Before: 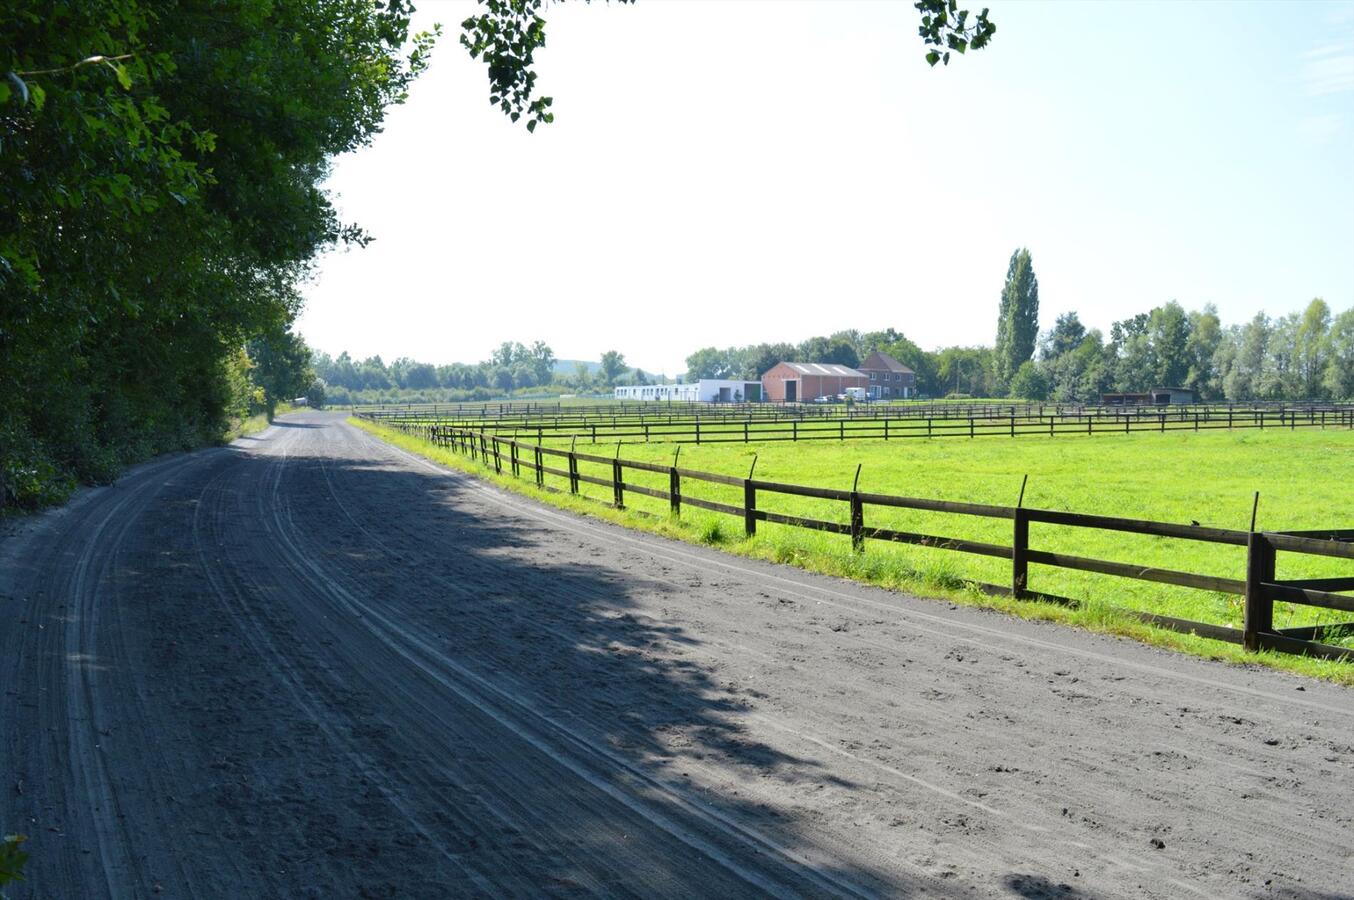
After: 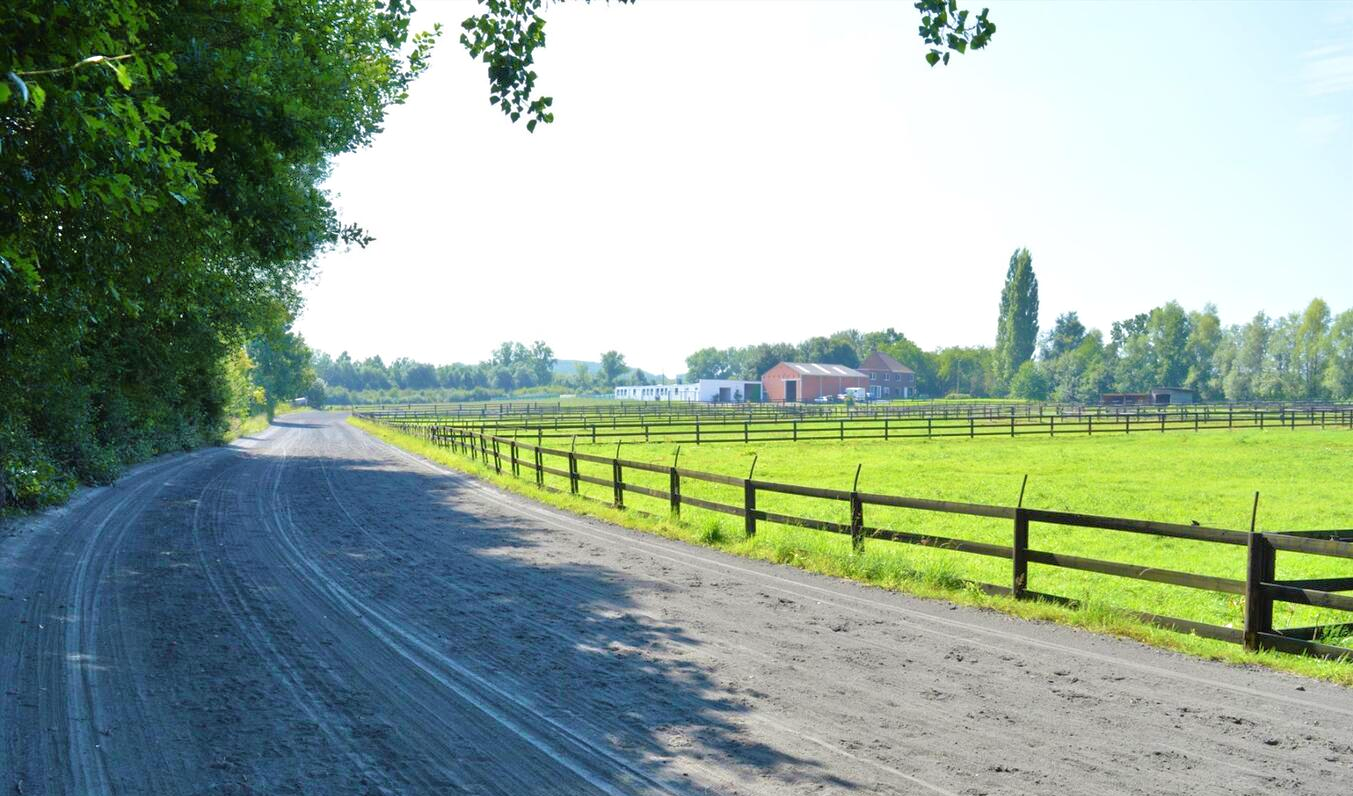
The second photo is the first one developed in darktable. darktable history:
crop and rotate: top 0%, bottom 11.49%
tone equalizer: -7 EV 0.15 EV, -6 EV 0.6 EV, -5 EV 1.15 EV, -4 EV 1.33 EV, -3 EV 1.15 EV, -2 EV 0.6 EV, -1 EV 0.15 EV, mask exposure compensation -0.5 EV
velvia: on, module defaults
